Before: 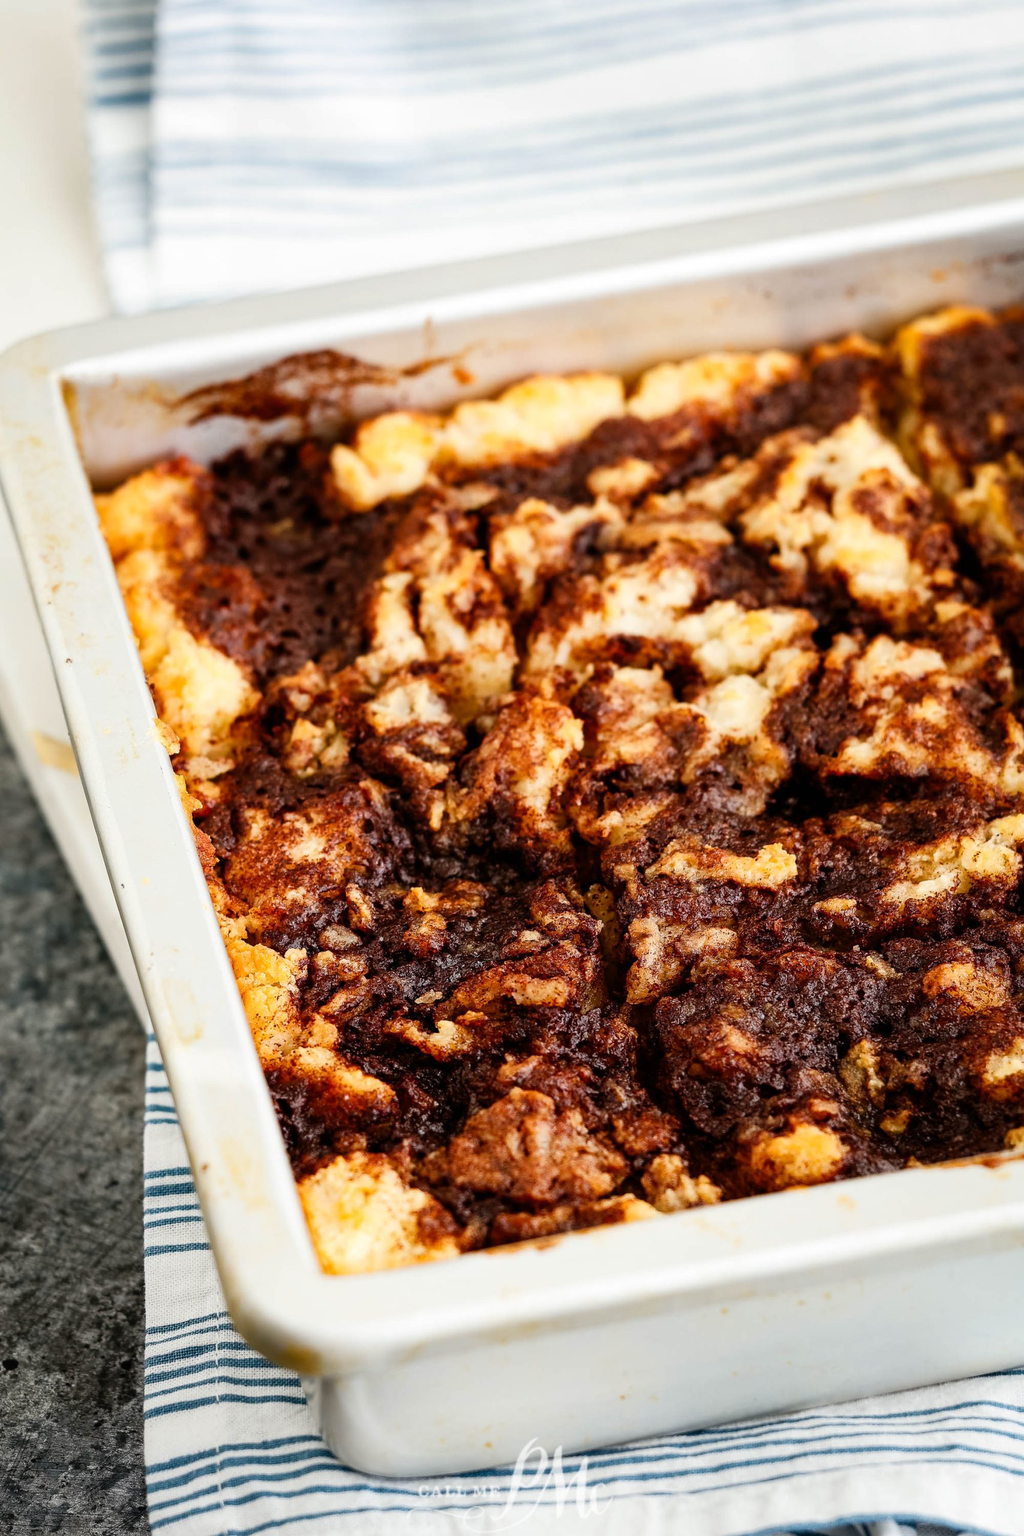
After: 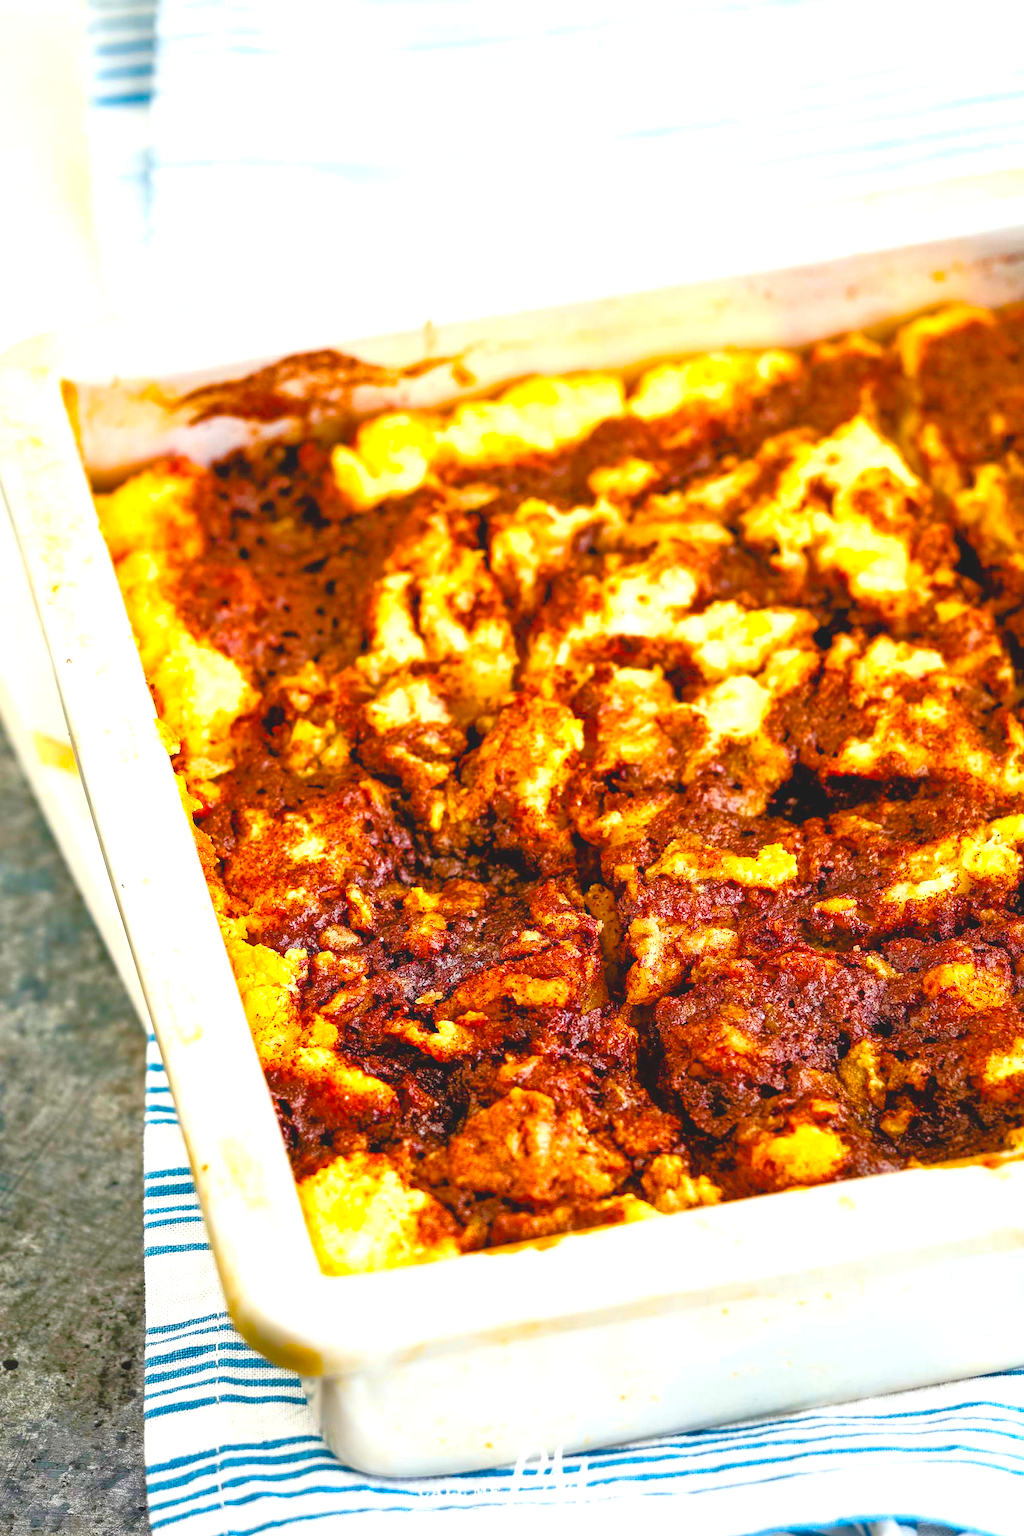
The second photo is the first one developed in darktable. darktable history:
exposure: black level correction 0, exposure 1.2 EV, compensate exposure bias true, compensate highlight preservation false
contrast brightness saturation: contrast -0.202, saturation 0.187
color balance rgb: linear chroma grading › global chroma 40.356%, perceptual saturation grading › global saturation 15.67%, perceptual saturation grading › highlights -19.367%, perceptual saturation grading › shadows 20.618%, global vibrance 40.088%
tone equalizer: -7 EV 0.145 EV, -6 EV 0.578 EV, -5 EV 1.16 EV, -4 EV 1.33 EV, -3 EV 1.17 EV, -2 EV 0.6 EV, -1 EV 0.152 EV
color correction: highlights b* 0.031, saturation 0.832
